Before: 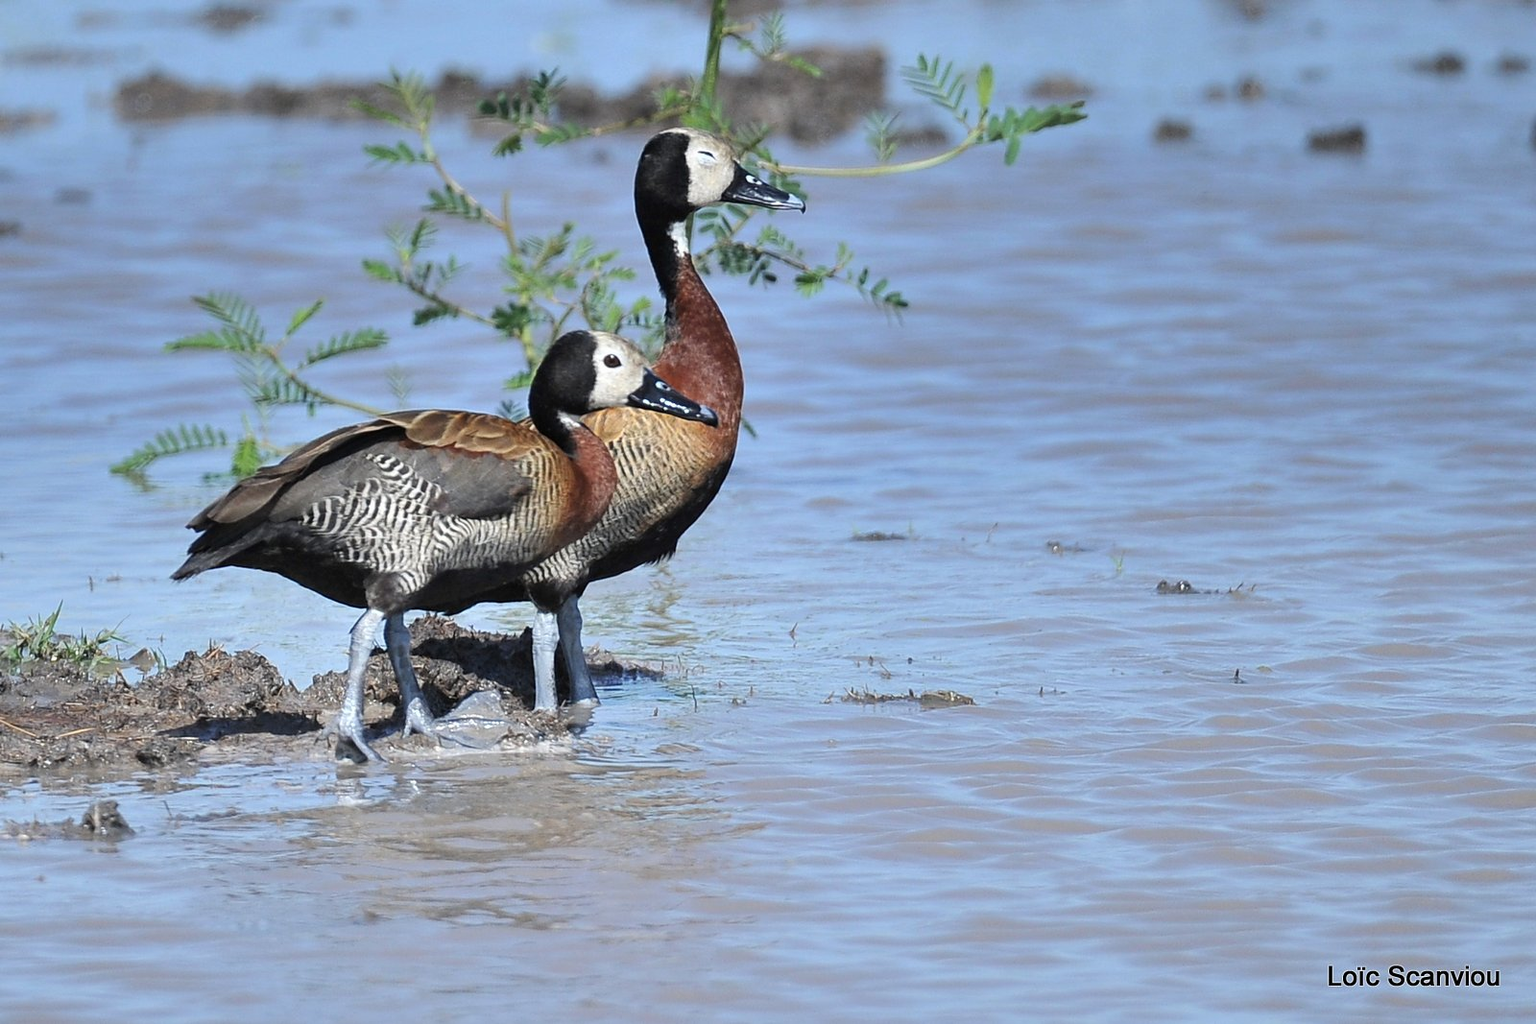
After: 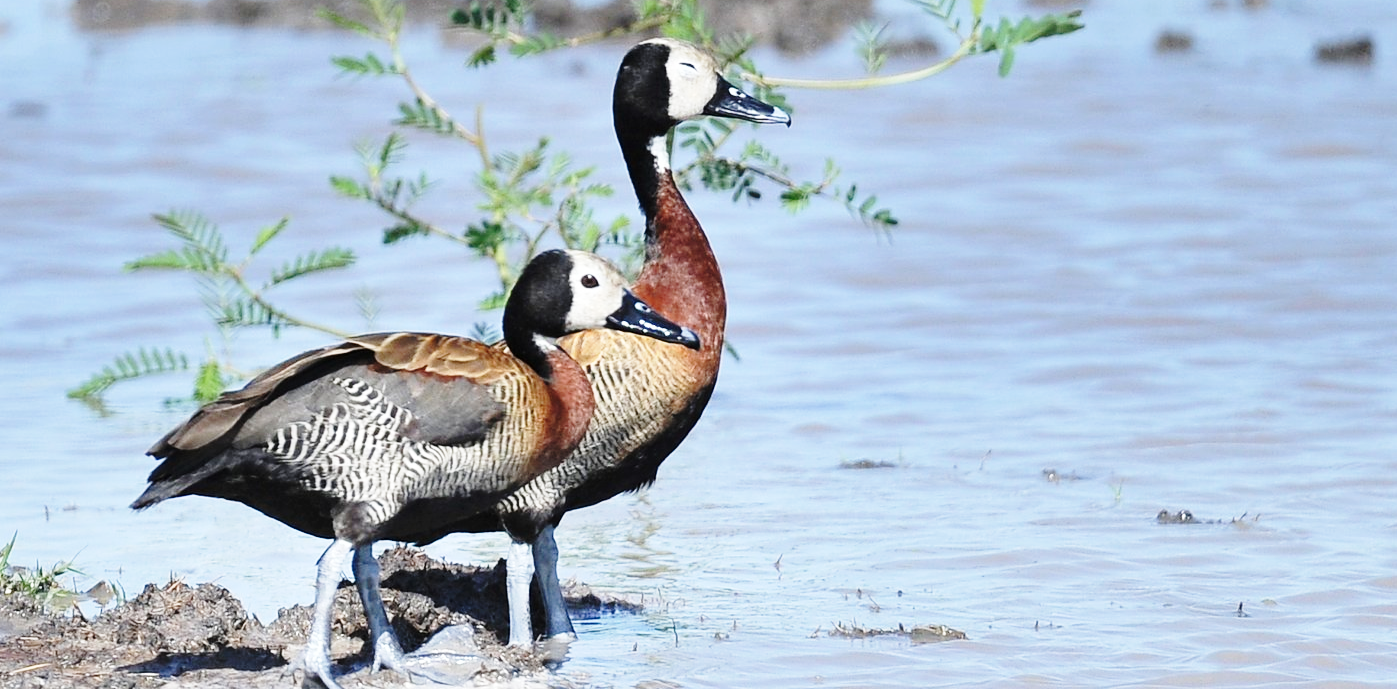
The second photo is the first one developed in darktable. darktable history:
crop: left 3.015%, top 8.969%, right 9.647%, bottom 26.457%
base curve: curves: ch0 [(0, 0) (0.028, 0.03) (0.121, 0.232) (0.46, 0.748) (0.859, 0.968) (1, 1)], preserve colors none
